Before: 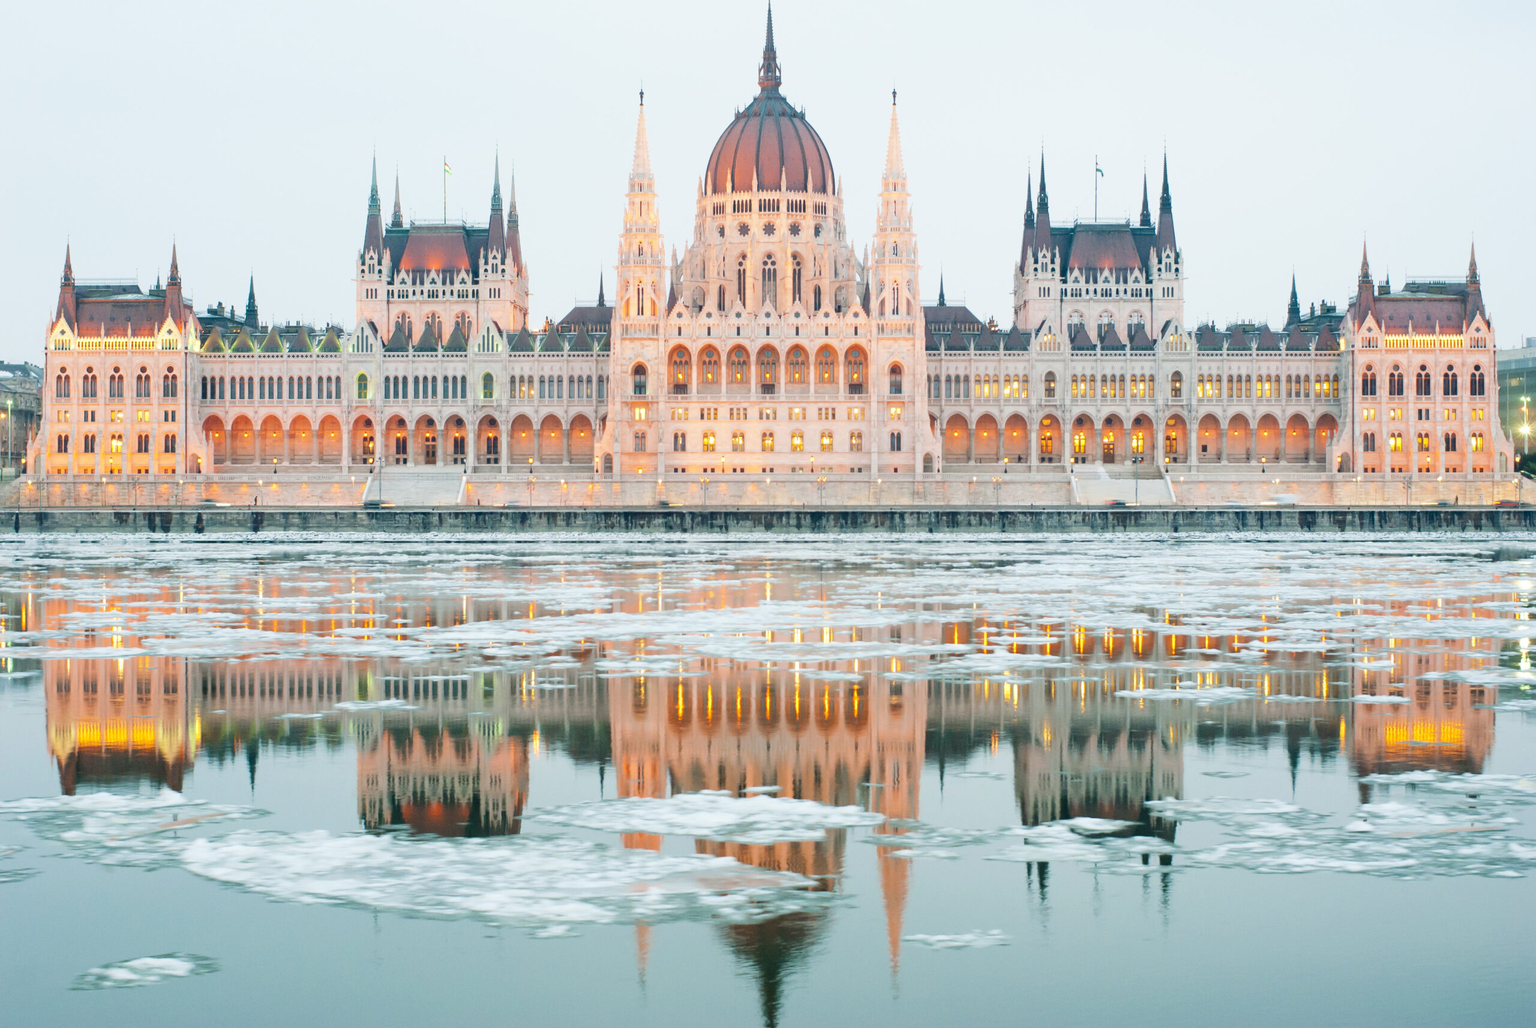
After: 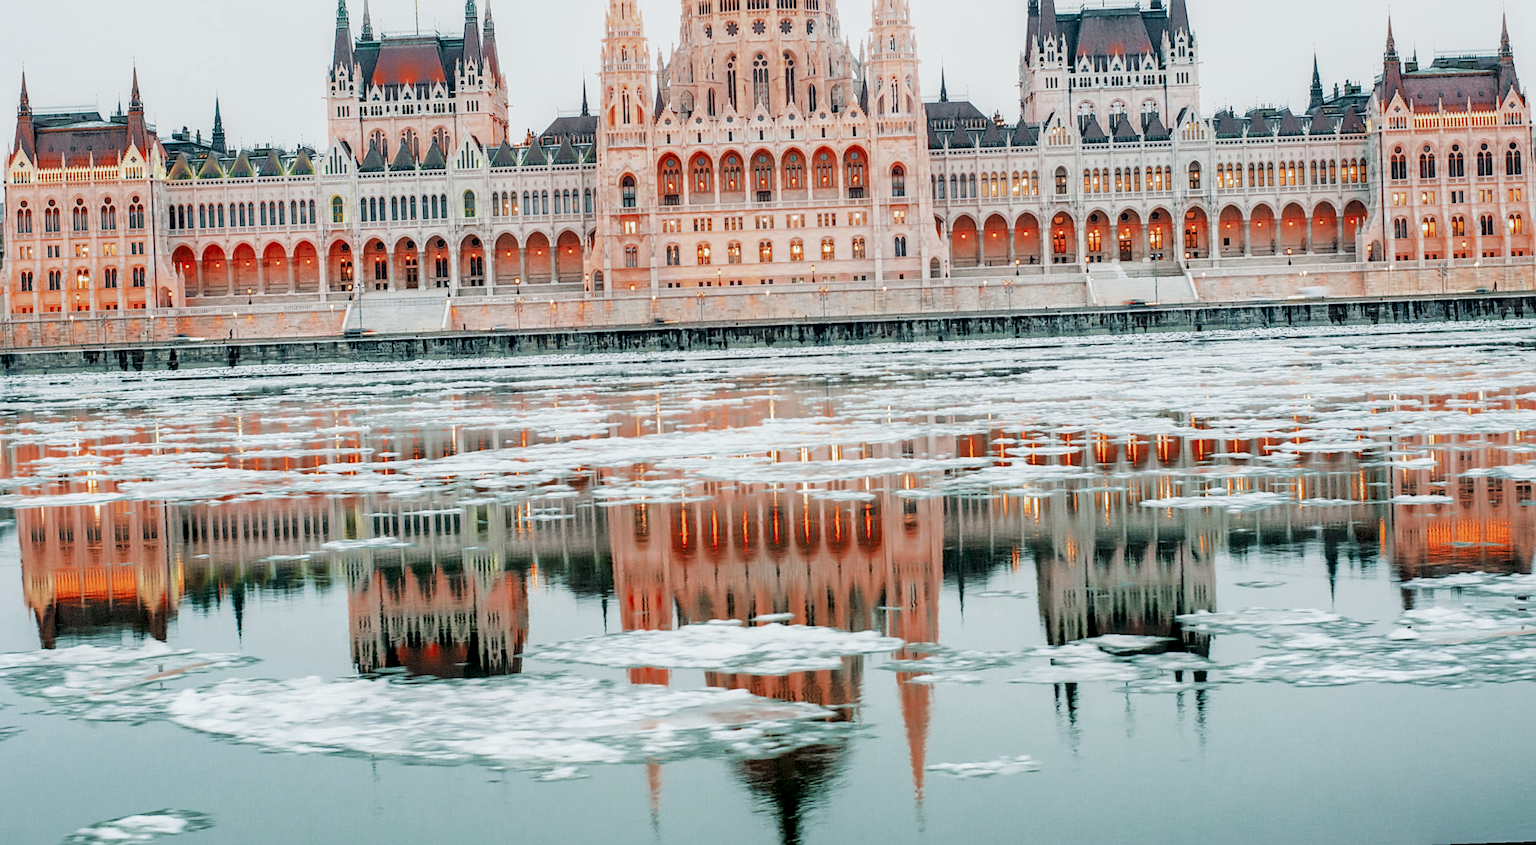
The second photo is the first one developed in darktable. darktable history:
rotate and perspective: rotation -2.12°, lens shift (vertical) 0.009, lens shift (horizontal) -0.008, automatic cropping original format, crop left 0.036, crop right 0.964, crop top 0.05, crop bottom 0.959
local contrast: highlights 25%, detail 150%
crop and rotate: top 18.507%
color zones: curves: ch0 [(0, 0.299) (0.25, 0.383) (0.456, 0.352) (0.736, 0.571)]; ch1 [(0, 0.63) (0.151, 0.568) (0.254, 0.416) (0.47, 0.558) (0.732, 0.37) (0.909, 0.492)]; ch2 [(0.004, 0.604) (0.158, 0.443) (0.257, 0.403) (0.761, 0.468)]
filmic rgb: black relative exposure -5 EV, white relative exposure 3.5 EV, hardness 3.19, contrast 1.2, highlights saturation mix -50%
sharpen: on, module defaults
